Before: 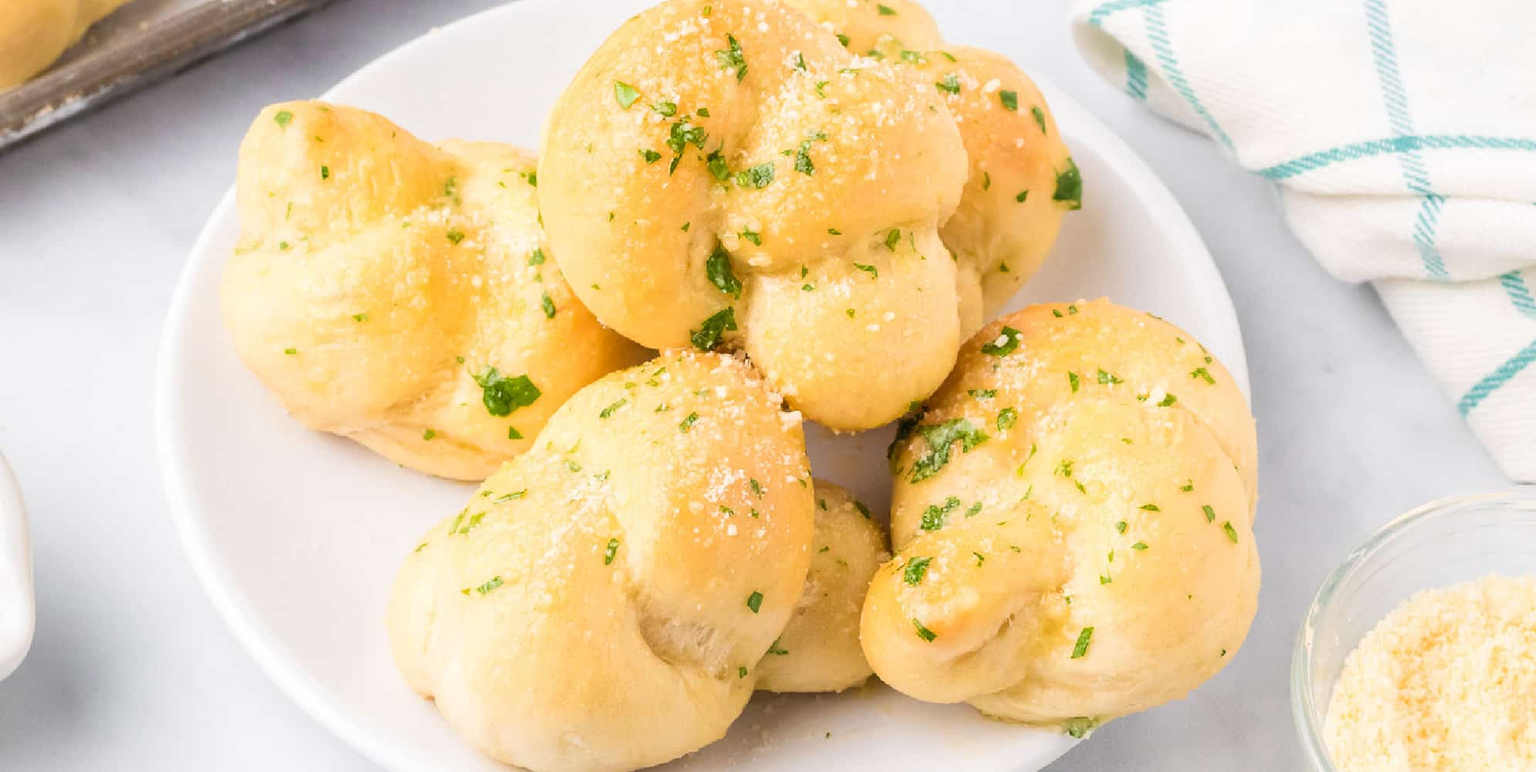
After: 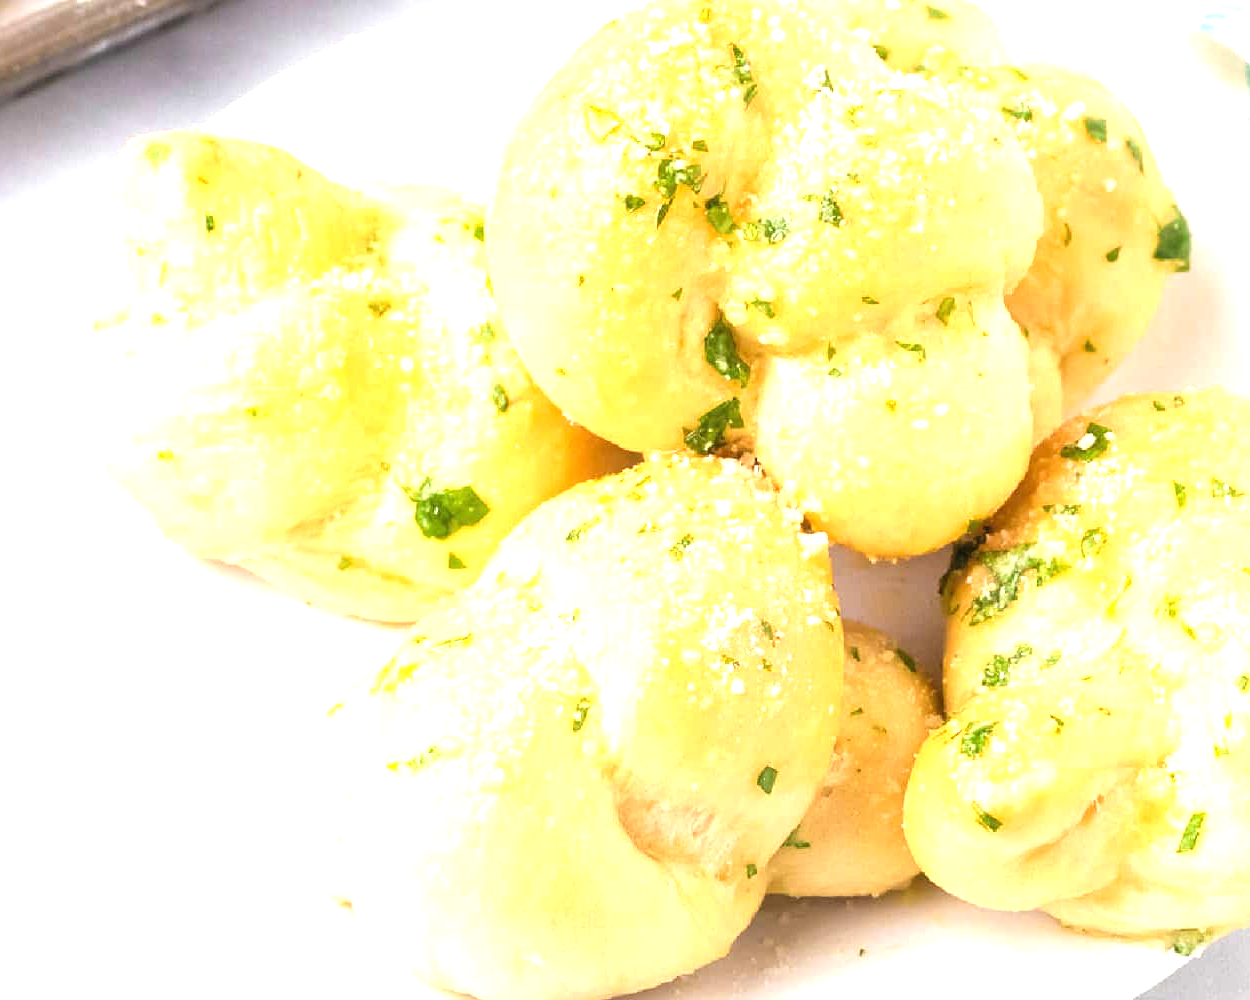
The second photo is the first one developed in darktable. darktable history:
exposure: black level correction 0, exposure 0.953 EV, compensate exposure bias true, compensate highlight preservation false
crop: left 10.644%, right 26.528%
